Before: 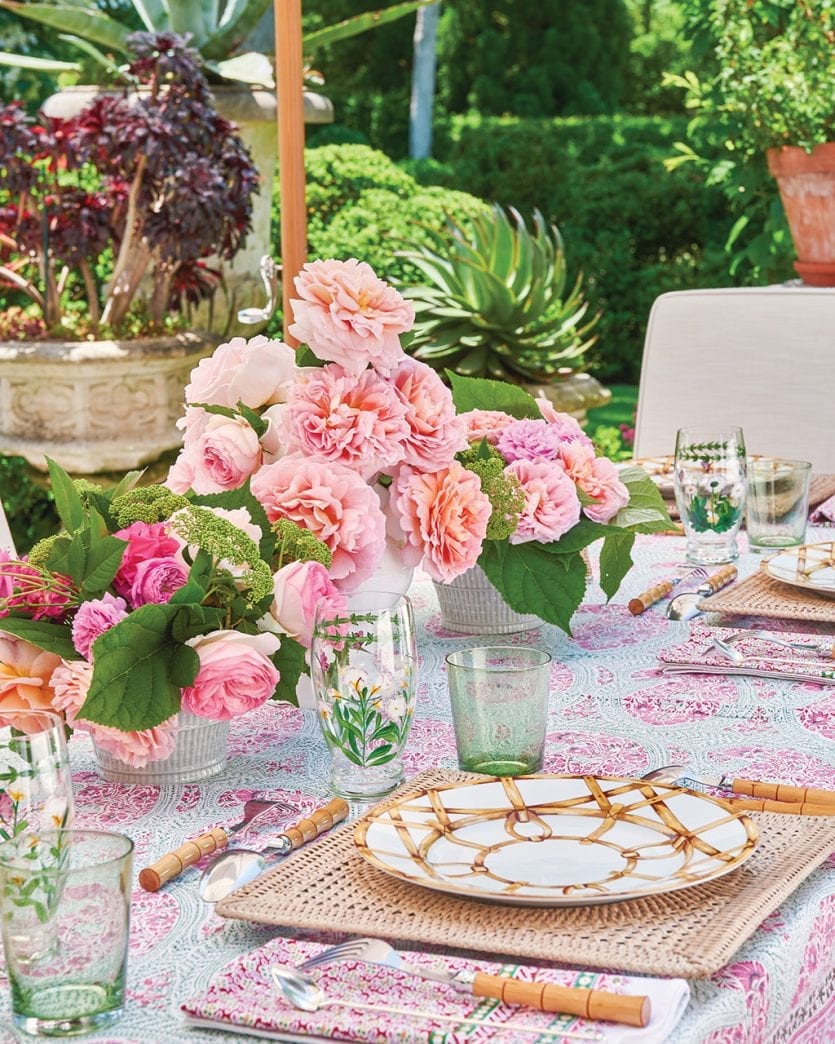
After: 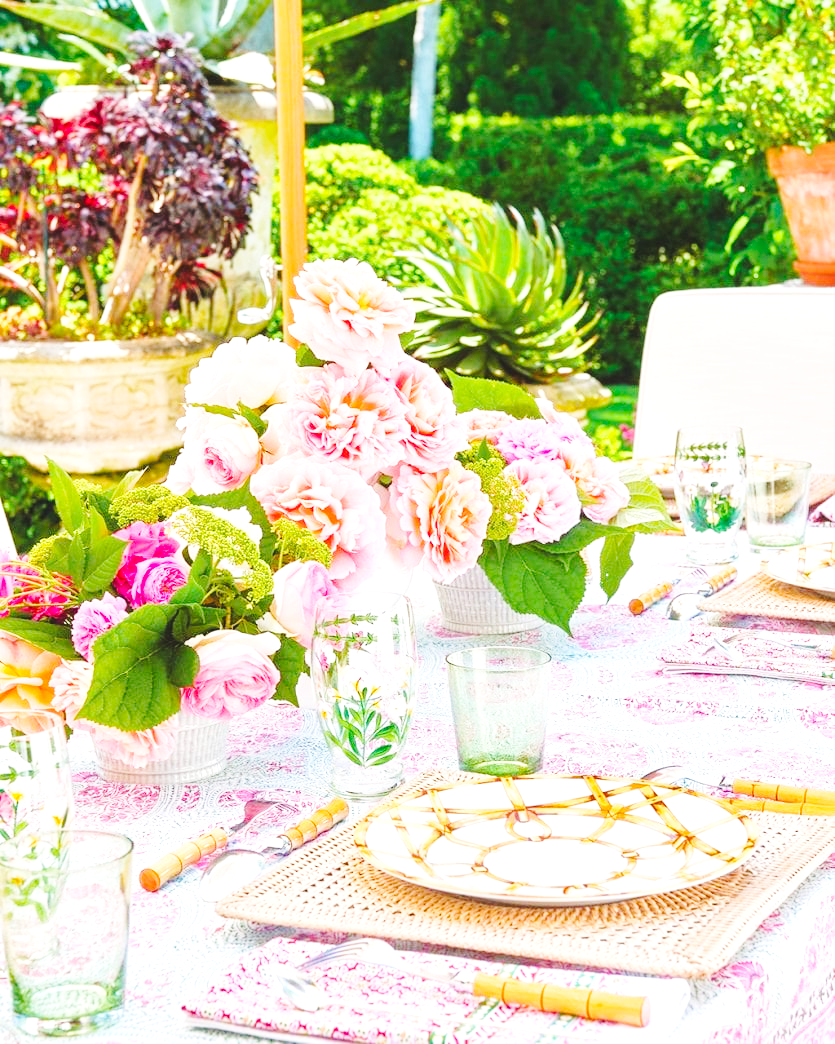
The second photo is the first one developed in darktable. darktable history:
tone equalizer: -8 EV -0.725 EV, -7 EV -0.704 EV, -6 EV -0.632 EV, -5 EV -0.391 EV, -3 EV 0.4 EV, -2 EV 0.6 EV, -1 EV 0.675 EV, +0 EV 0.728 EV, mask exposure compensation -0.497 EV
base curve: curves: ch0 [(0, 0.007) (0.028, 0.063) (0.121, 0.311) (0.46, 0.743) (0.859, 0.957) (1, 1)], preserve colors none
color balance rgb: linear chroma grading › global chroma 8.934%, perceptual saturation grading › global saturation 30.938%
